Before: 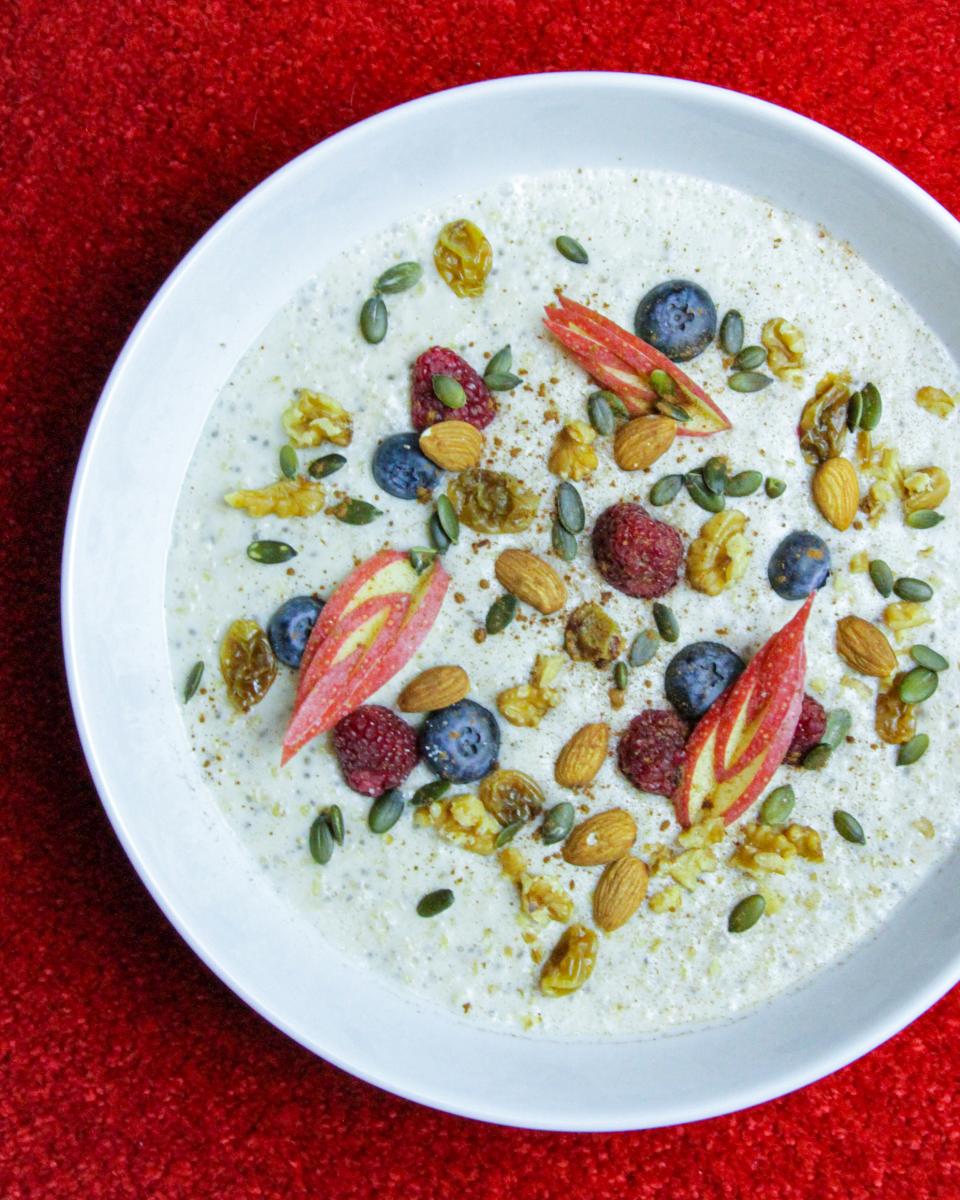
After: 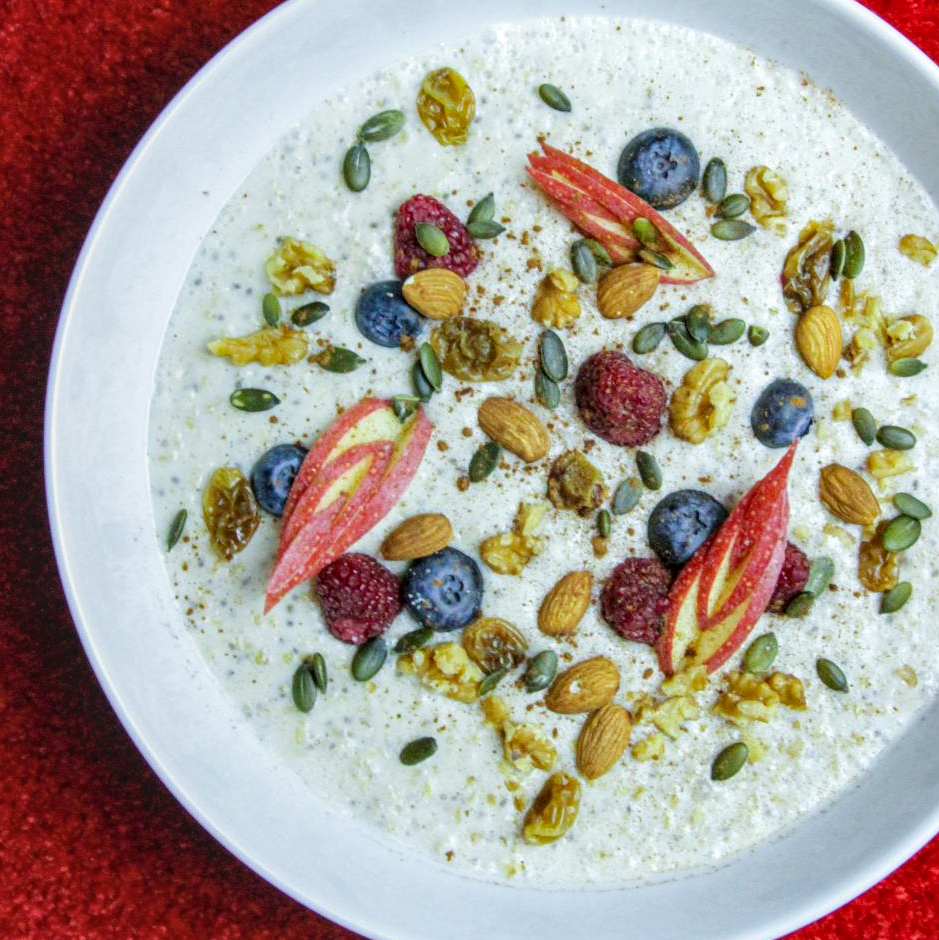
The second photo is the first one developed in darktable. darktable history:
crop and rotate: left 1.869%, top 12.684%, right 0.267%, bottom 8.975%
local contrast: on, module defaults
